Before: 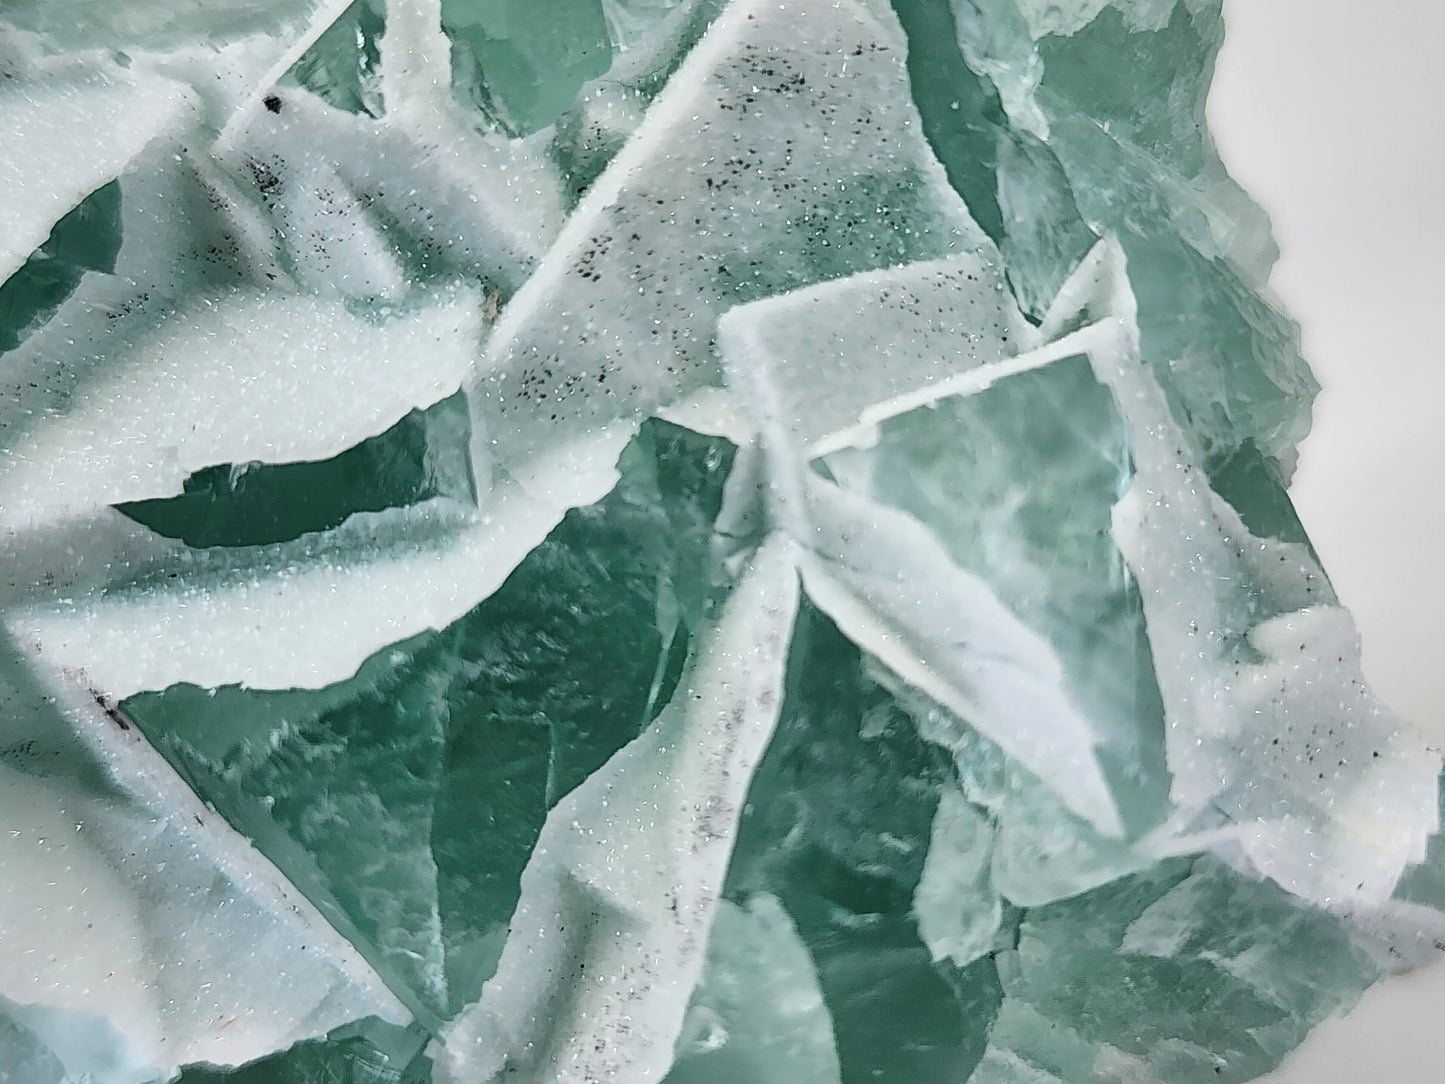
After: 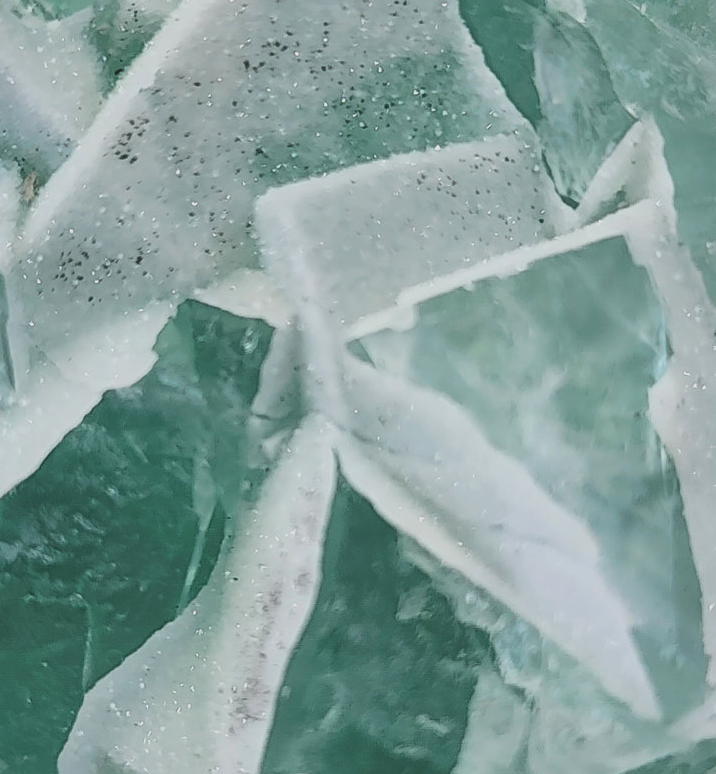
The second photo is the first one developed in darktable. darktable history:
exposure: exposure 0.2 EV, compensate highlight preservation false
contrast brightness saturation: contrast -0.28
crop: left 32.075%, top 10.976%, right 18.355%, bottom 17.596%
